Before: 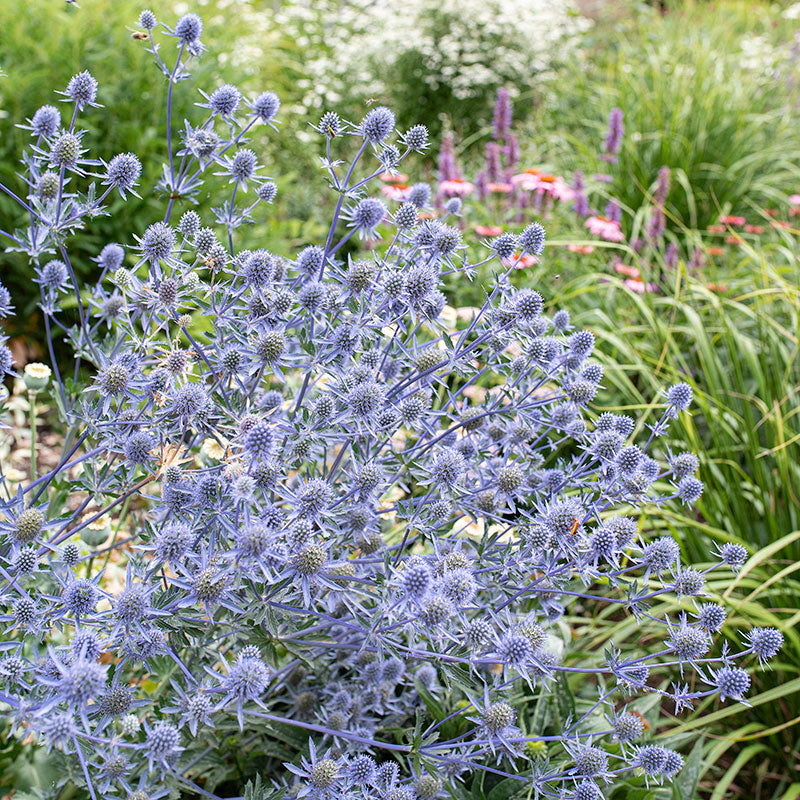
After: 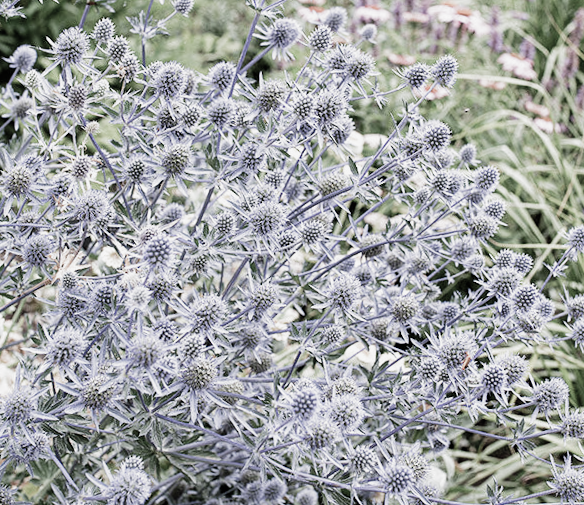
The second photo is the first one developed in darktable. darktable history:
color balance rgb: highlights gain › chroma 0.289%, highlights gain › hue 330.88°, perceptual saturation grading › global saturation -28.747%, perceptual saturation grading › highlights -21.091%, perceptual saturation grading › mid-tones -23.314%, perceptual saturation grading › shadows -24.048%, global vibrance 20%
crop and rotate: angle -4.15°, left 9.849%, top 20.401%, right 11.999%, bottom 11.957%
tone equalizer: -8 EV -0.789 EV, -7 EV -0.719 EV, -6 EV -0.631 EV, -5 EV -0.421 EV, -3 EV 0.381 EV, -2 EV 0.6 EV, -1 EV 0.697 EV, +0 EV 0.74 EV, edges refinement/feathering 500, mask exposure compensation -1.57 EV, preserve details no
filmic rgb: black relative exposure -7.65 EV, white relative exposure 4.56 EV, hardness 3.61, preserve chrominance RGB euclidean norm (legacy), color science v4 (2020)
